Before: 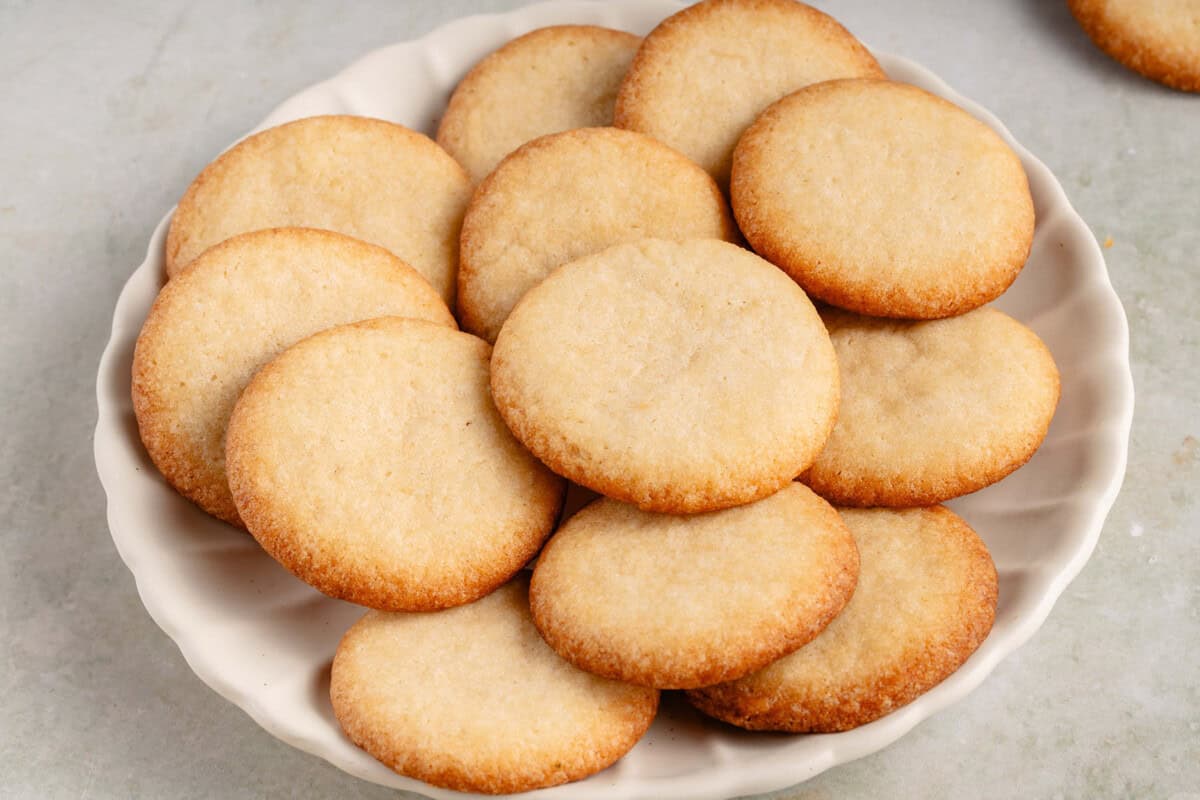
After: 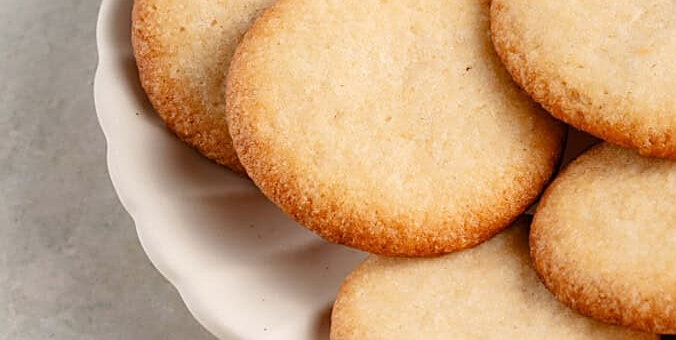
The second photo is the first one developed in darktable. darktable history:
crop: top 44.483%, right 43.593%, bottom 12.892%
sharpen: on, module defaults
